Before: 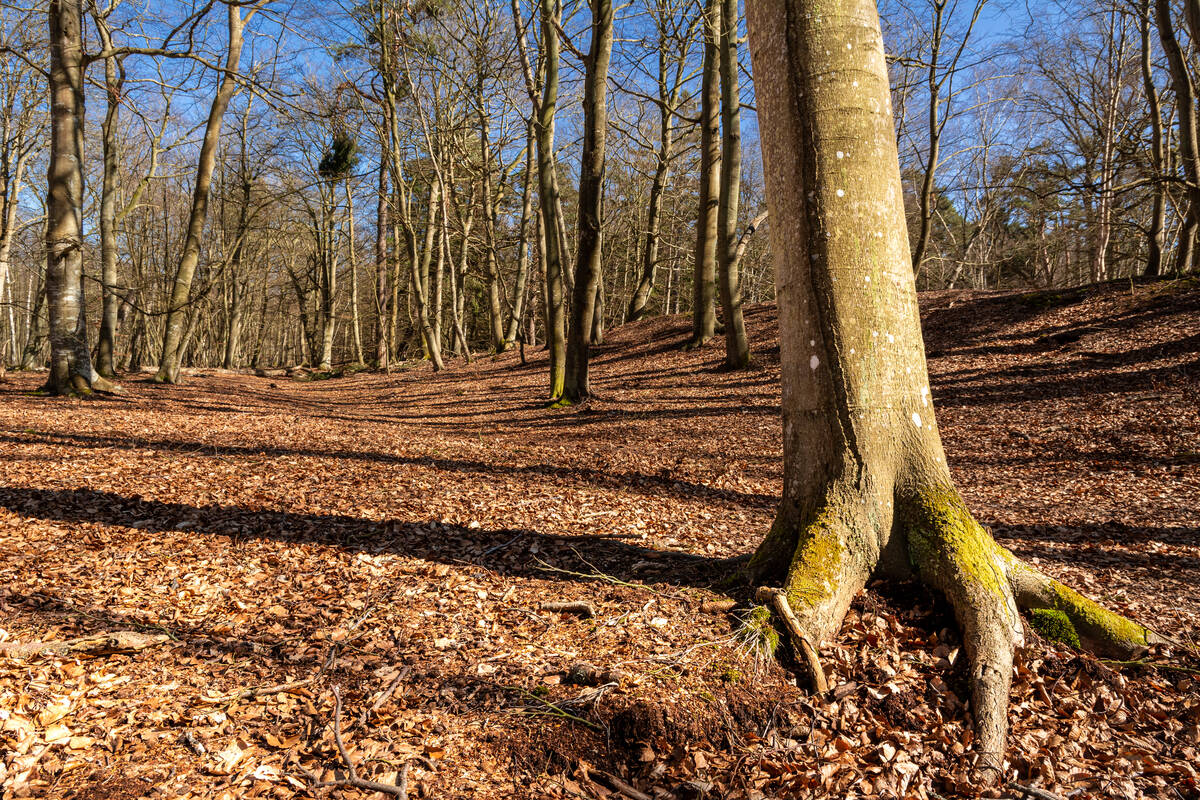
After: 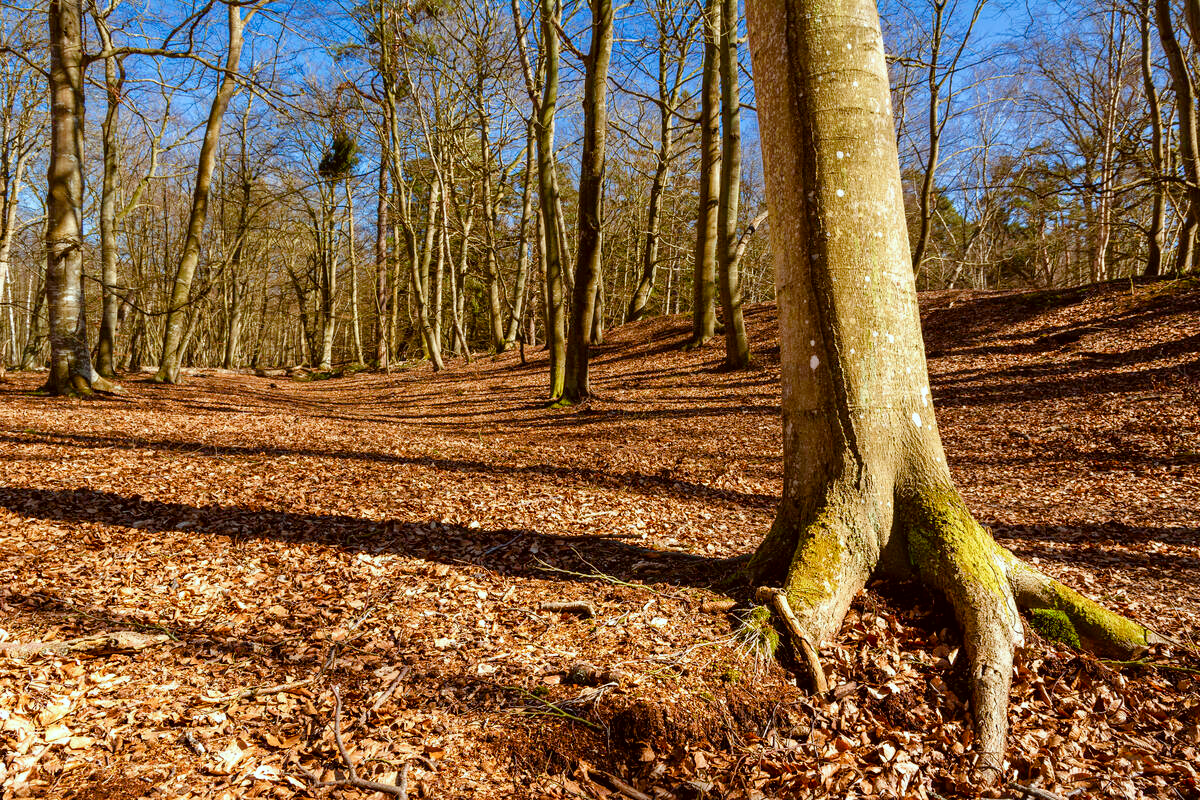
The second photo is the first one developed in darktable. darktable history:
shadows and highlights: white point adjustment 0.992, highlights color adjustment 0.876%, soften with gaussian
color balance rgb: linear chroma grading › shadows 31.56%, linear chroma grading › global chroma -1.798%, linear chroma grading › mid-tones 4.318%, perceptual saturation grading › global saturation 20%, perceptual saturation grading › highlights -25.736%, perceptual saturation grading › shadows 24.372%, global vibrance 1.964%
color correction: highlights a* -4.89, highlights b* -4.34, shadows a* 3.92, shadows b* 4.1
